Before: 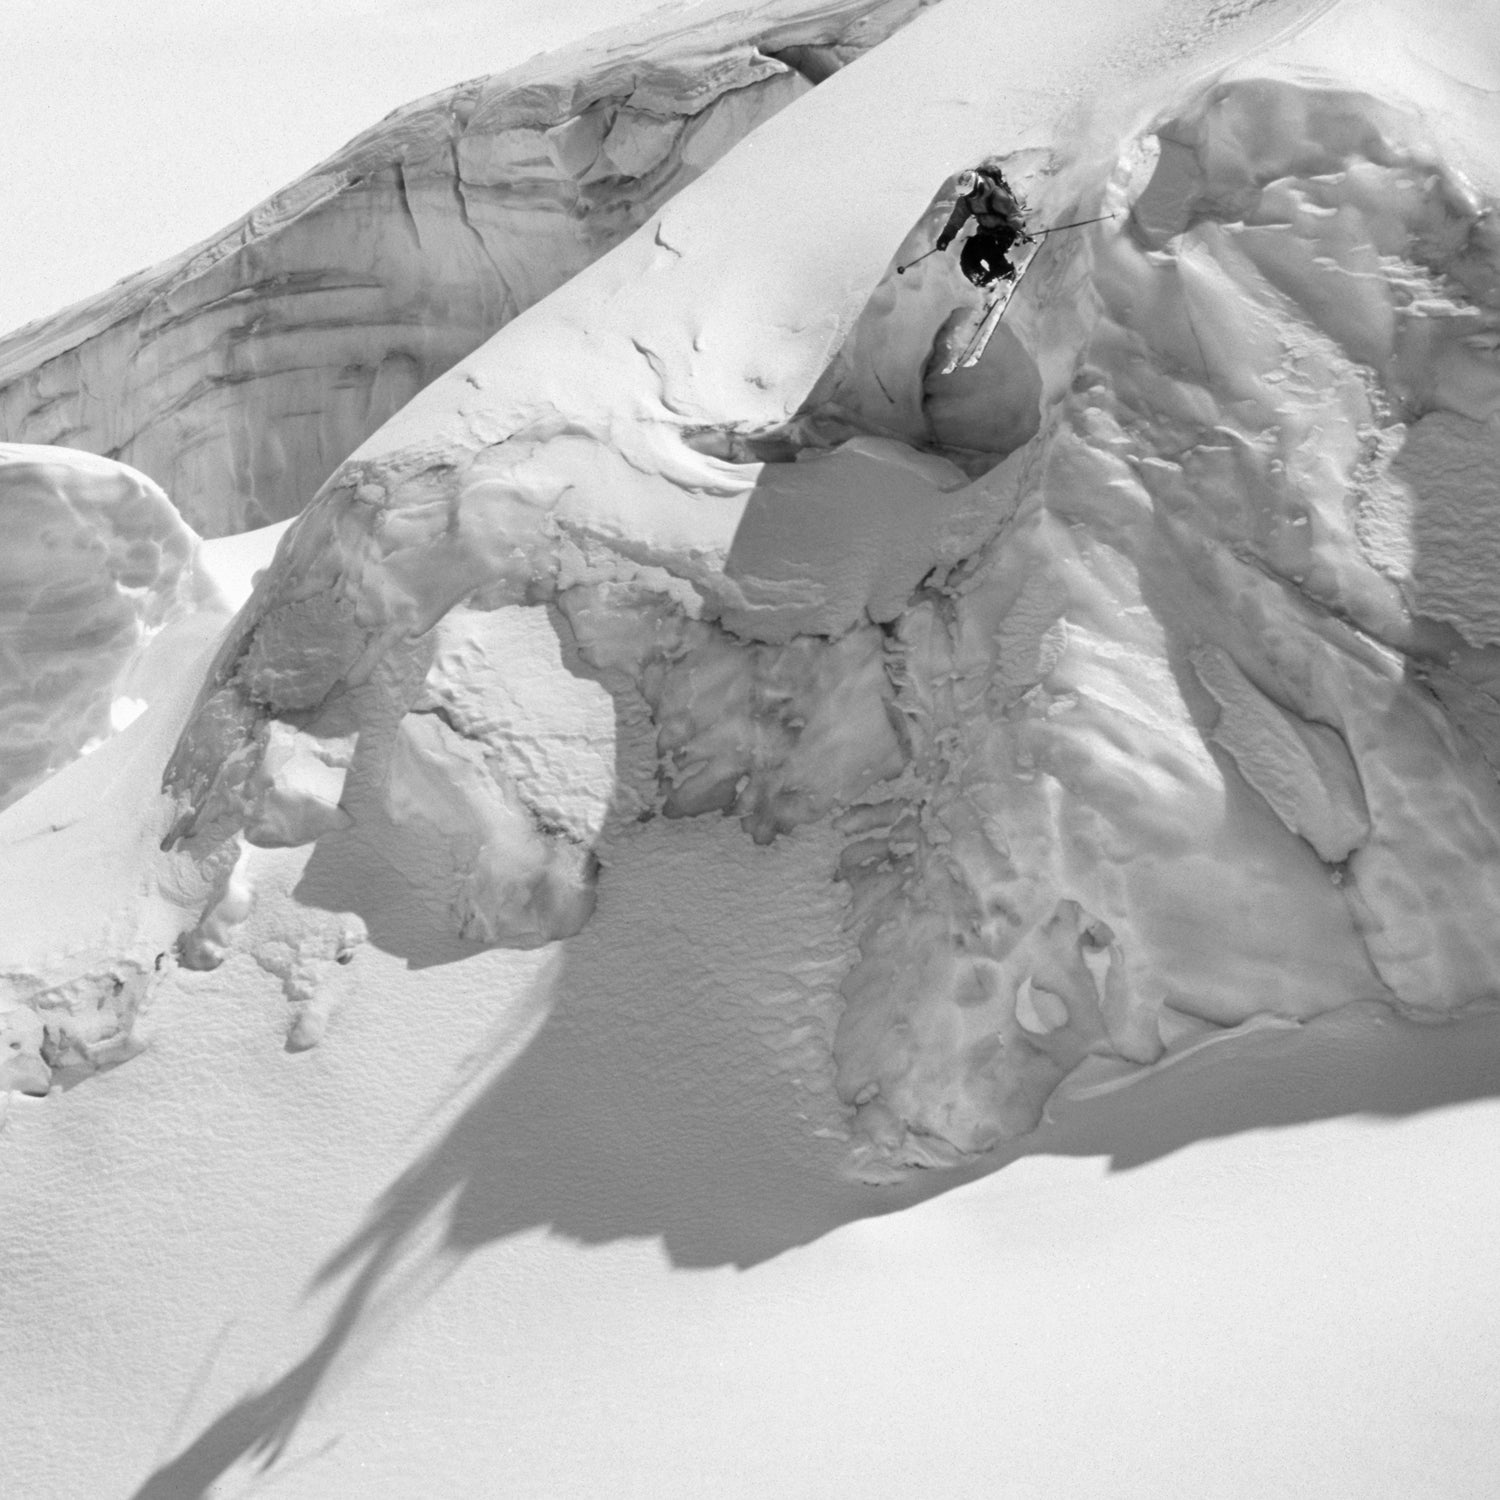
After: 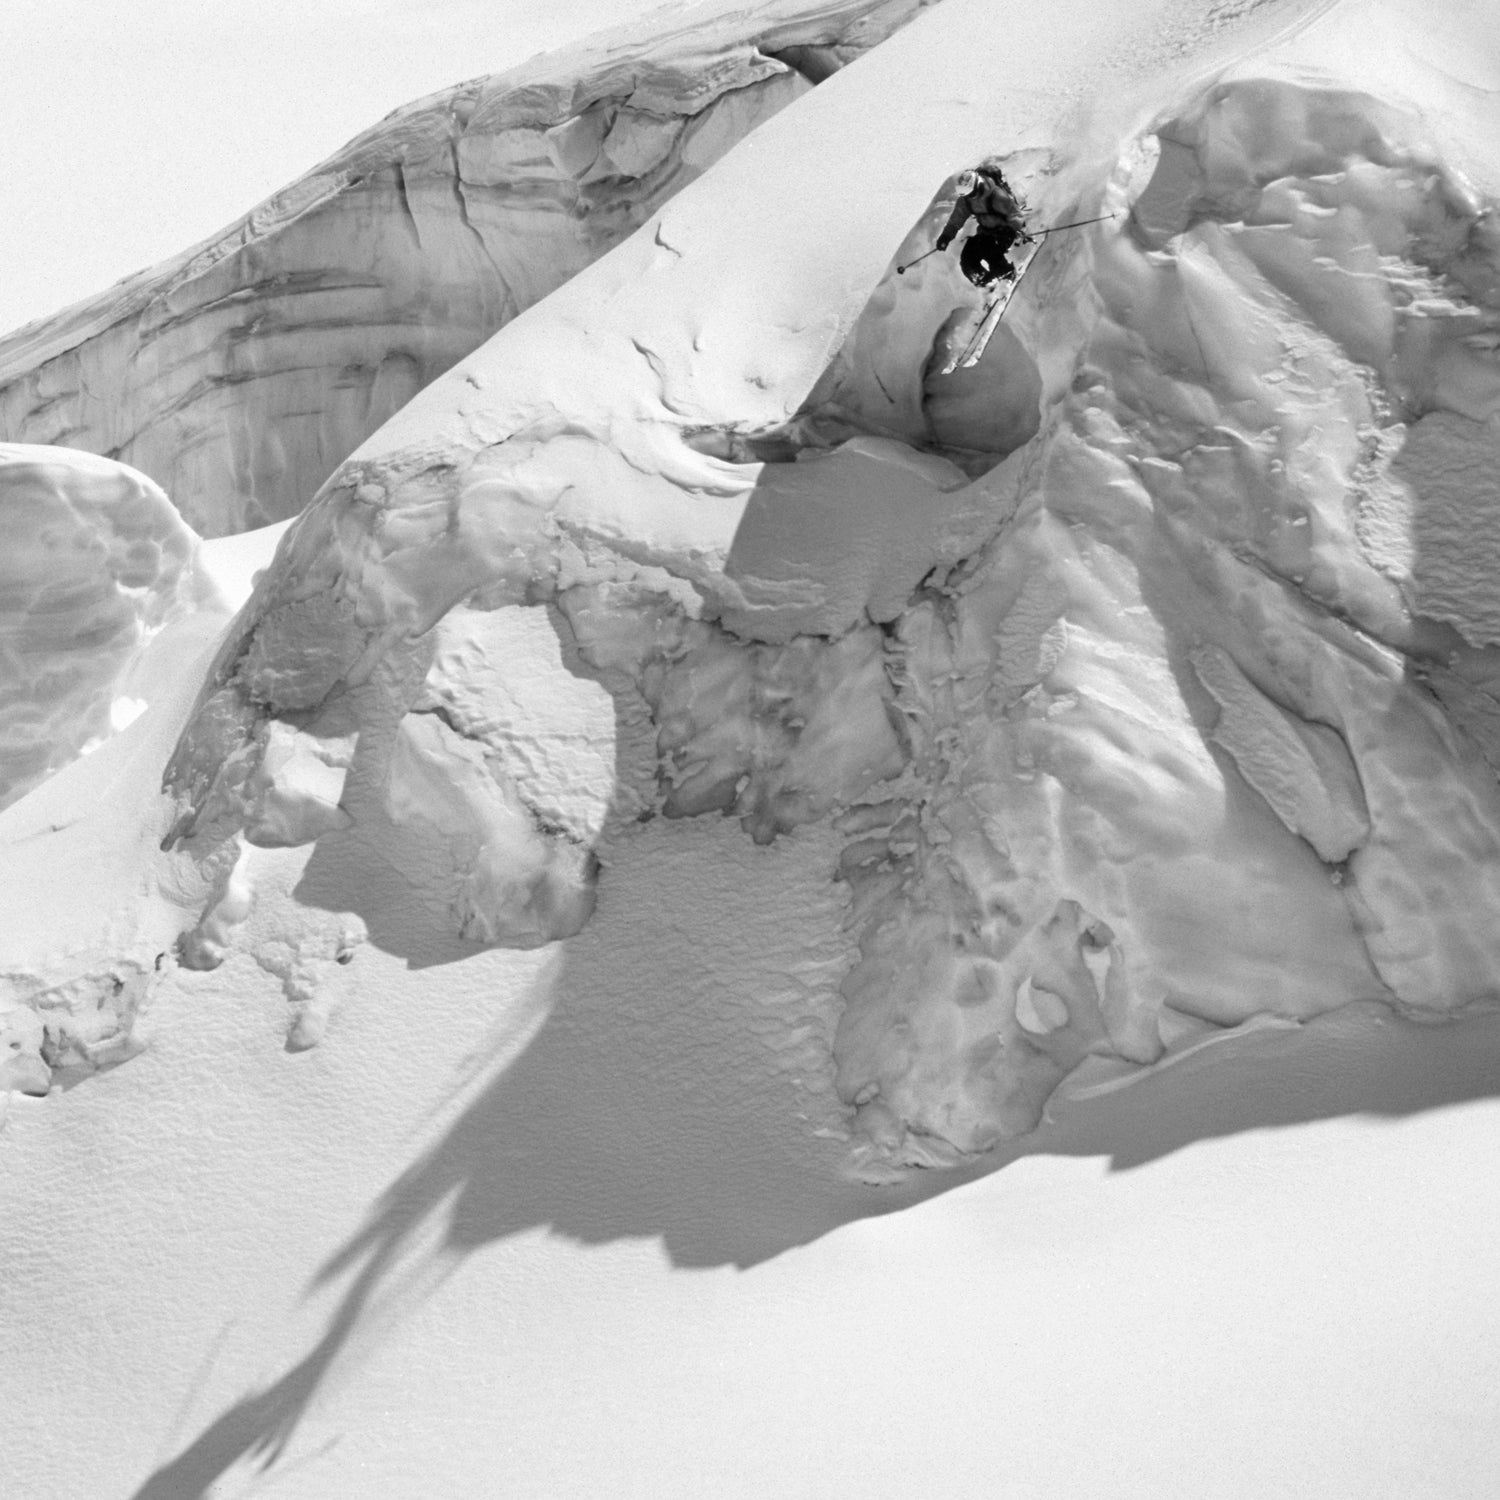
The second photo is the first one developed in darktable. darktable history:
contrast brightness saturation: contrast 0.1, saturation -0.352
